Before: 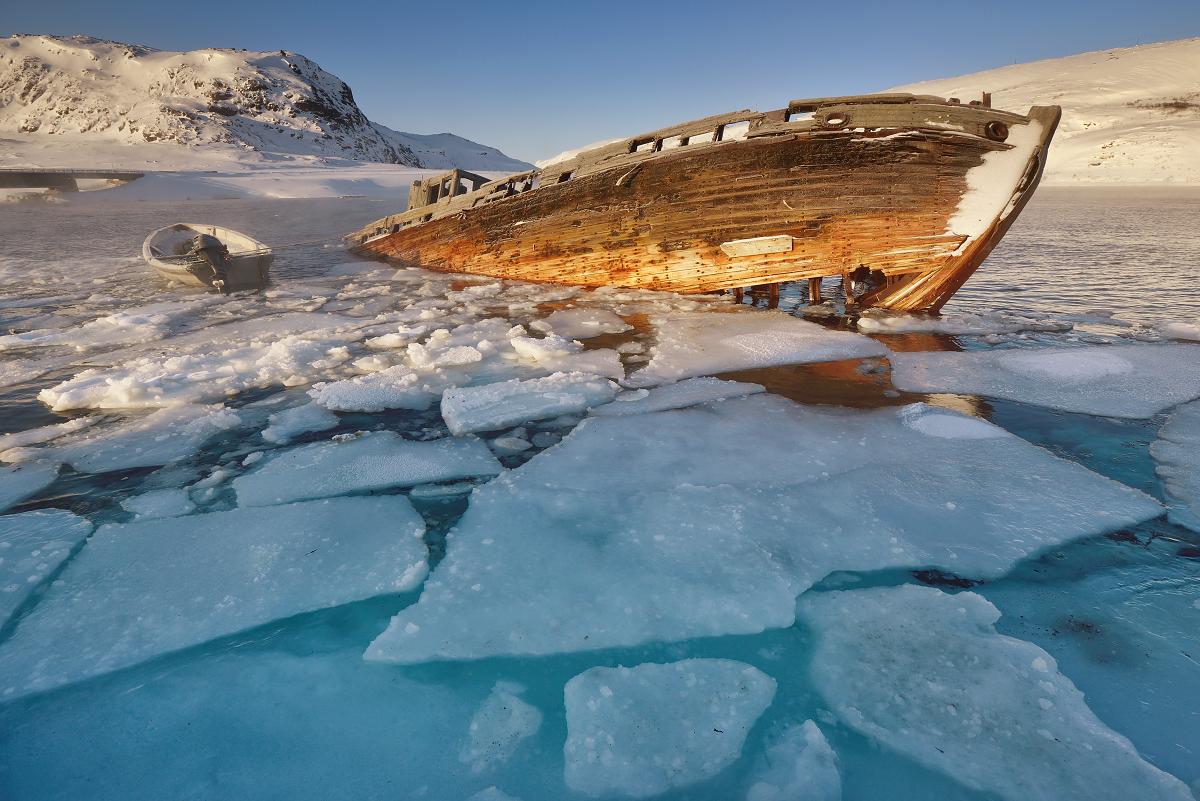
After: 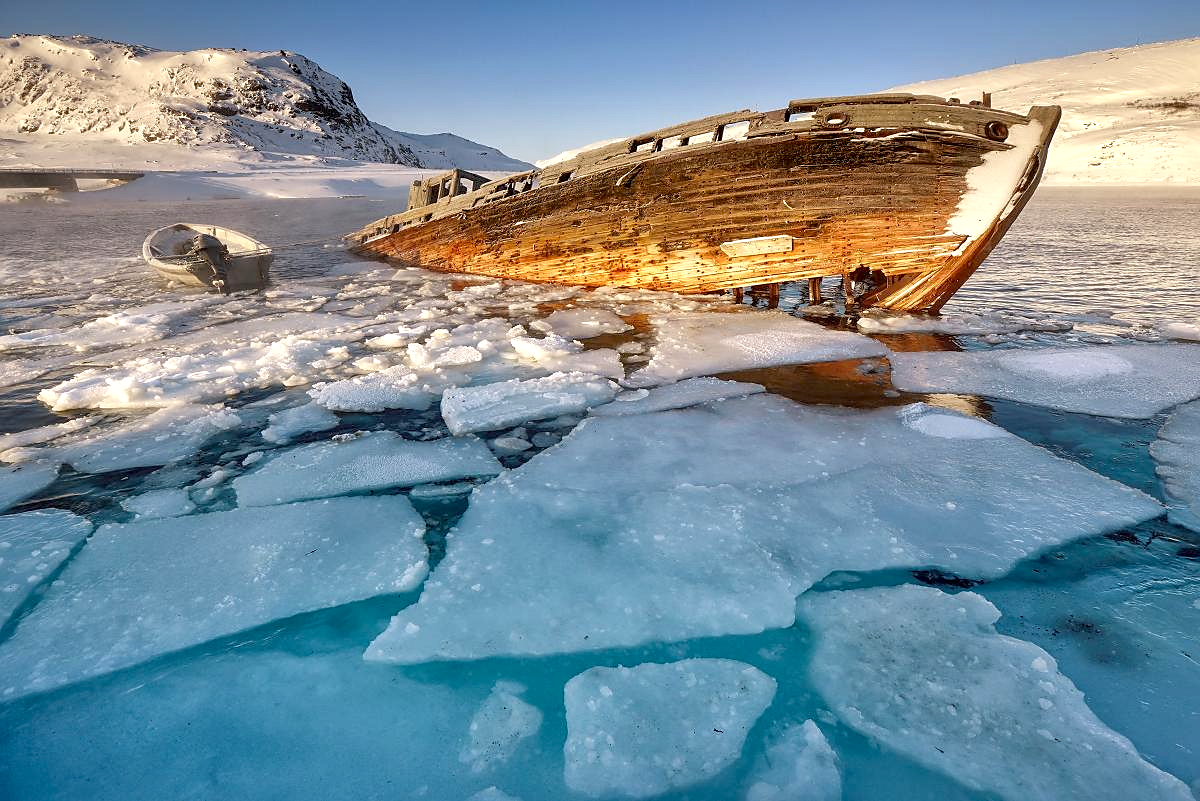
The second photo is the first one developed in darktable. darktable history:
local contrast: on, module defaults
tone equalizer: -8 EV -0.454 EV, -7 EV -0.363 EV, -6 EV -0.373 EV, -5 EV -0.206 EV, -3 EV 0.223 EV, -2 EV 0.36 EV, -1 EV 0.378 EV, +0 EV 0.397 EV
exposure: black level correction 0.009, exposure 0.017 EV, compensate highlight preservation false
sharpen: radius 1.868, amount 0.408, threshold 1.698
